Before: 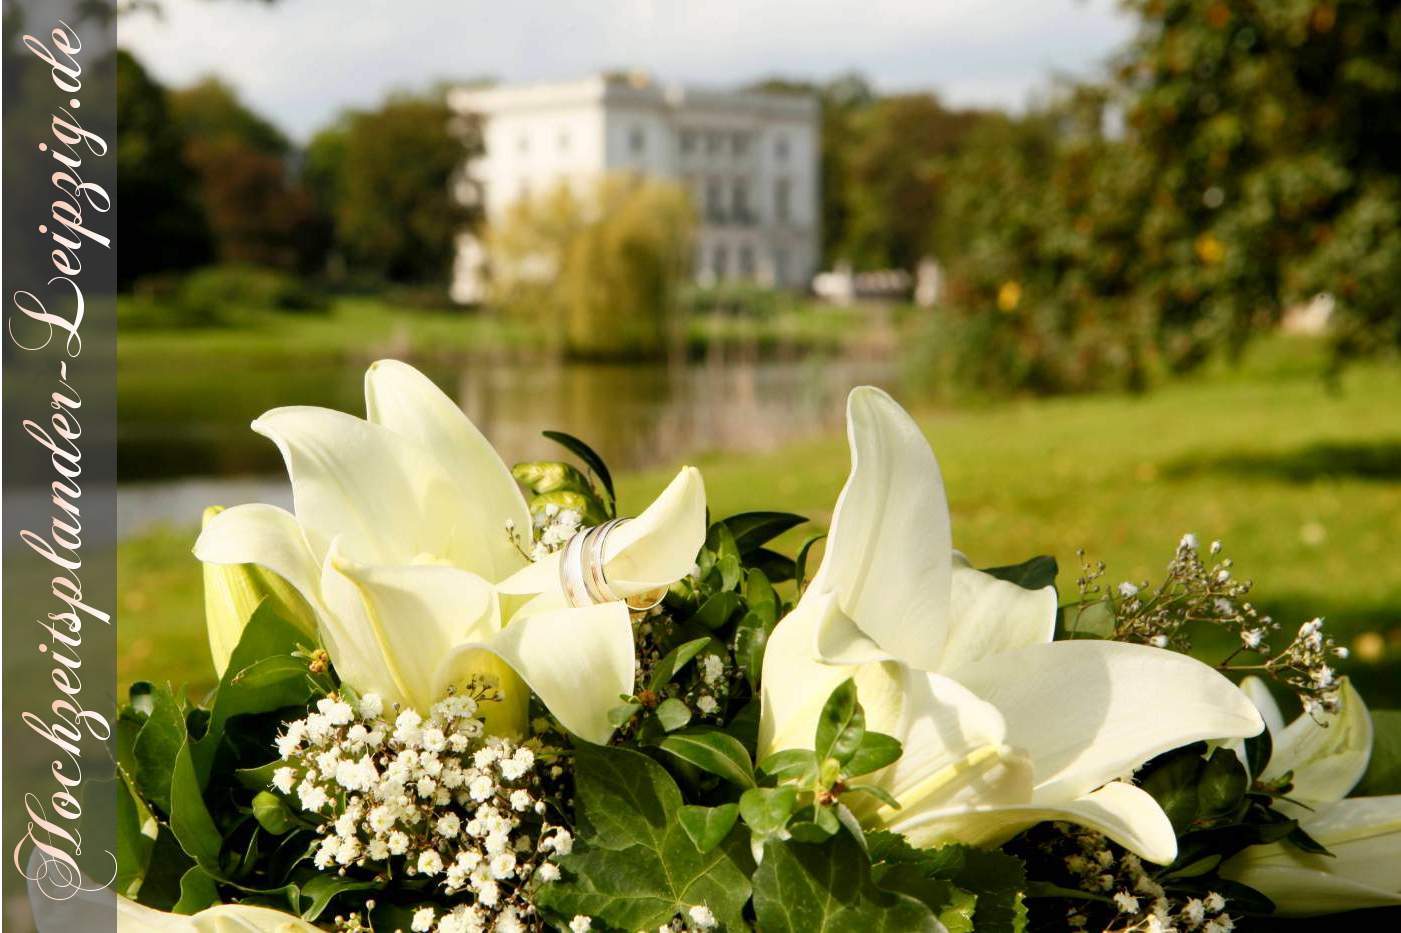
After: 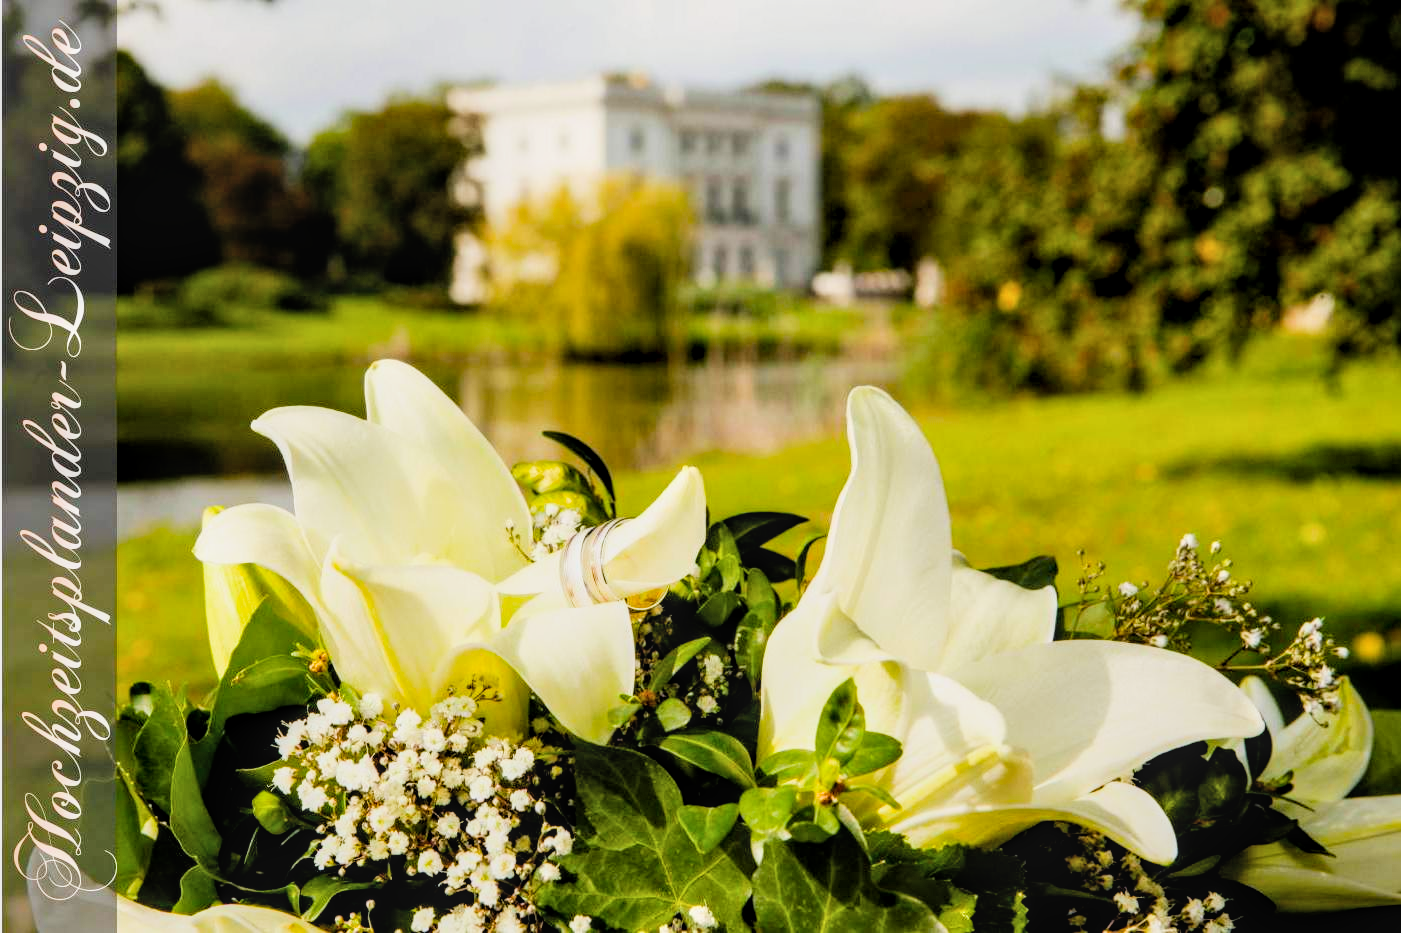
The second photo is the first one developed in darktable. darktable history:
filmic rgb: black relative exposure -5 EV, hardness 2.88, contrast 1.2, highlights saturation mix -30%
exposure: black level correction 0, exposure 0.5 EV, compensate highlight preservation false
color balance rgb: perceptual saturation grading › global saturation 20%, global vibrance 20%
local contrast: on, module defaults
